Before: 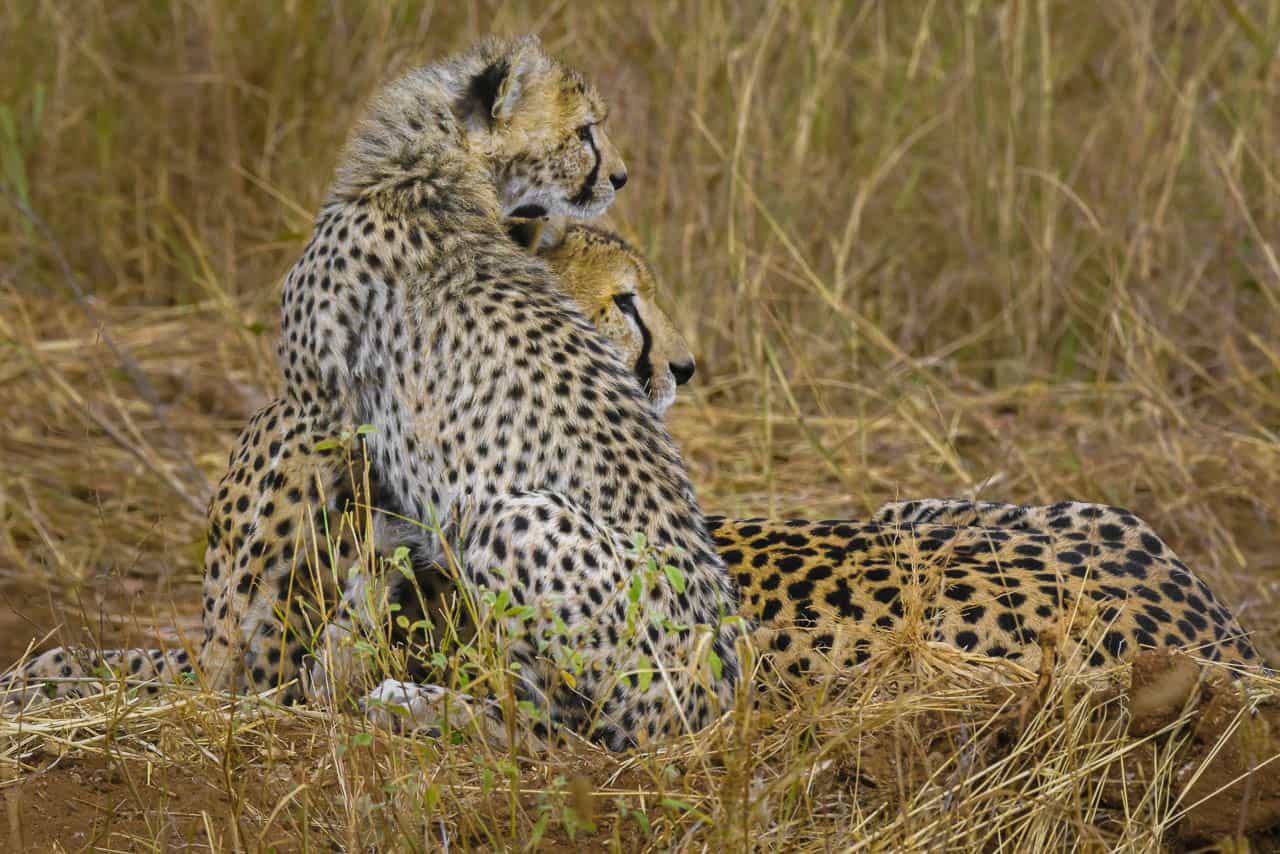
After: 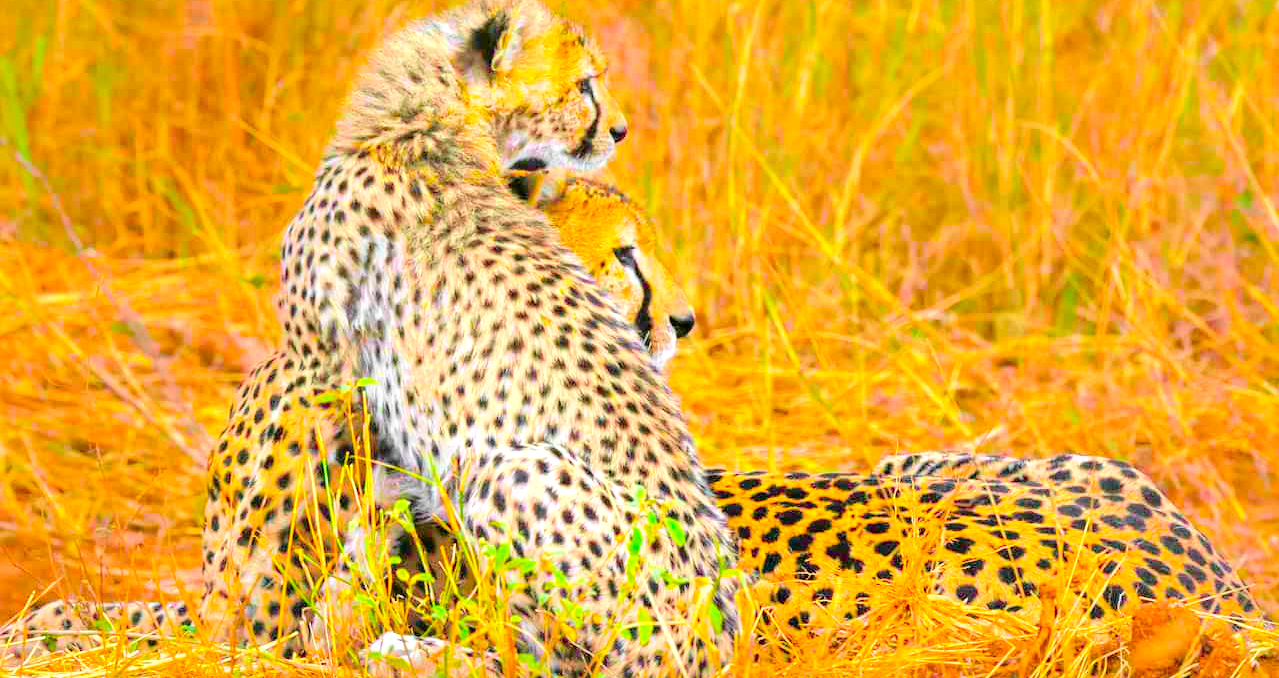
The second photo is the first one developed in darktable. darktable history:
exposure: black level correction 0.001, exposure 1.833 EV, compensate exposure bias true, compensate highlight preservation false
contrast brightness saturation: contrast 0.069, brightness 0.173, saturation 0.419
crop and rotate: top 5.656%, bottom 14.901%
tone curve: curves: ch0 [(0, 0.018) (0.036, 0.038) (0.15, 0.131) (0.27, 0.247) (0.545, 0.561) (0.761, 0.761) (1, 0.919)]; ch1 [(0, 0) (0.179, 0.173) (0.322, 0.32) (0.429, 0.431) (0.502, 0.5) (0.519, 0.522) (0.562, 0.588) (0.625, 0.67) (0.711, 0.745) (1, 1)]; ch2 [(0, 0) (0.29, 0.295) (0.404, 0.436) (0.497, 0.499) (0.521, 0.523) (0.561, 0.605) (0.657, 0.655) (0.712, 0.764) (1, 1)], color space Lab, independent channels, preserve colors none
shadows and highlights: shadows -20.03, white point adjustment -2.13, highlights -34.8
